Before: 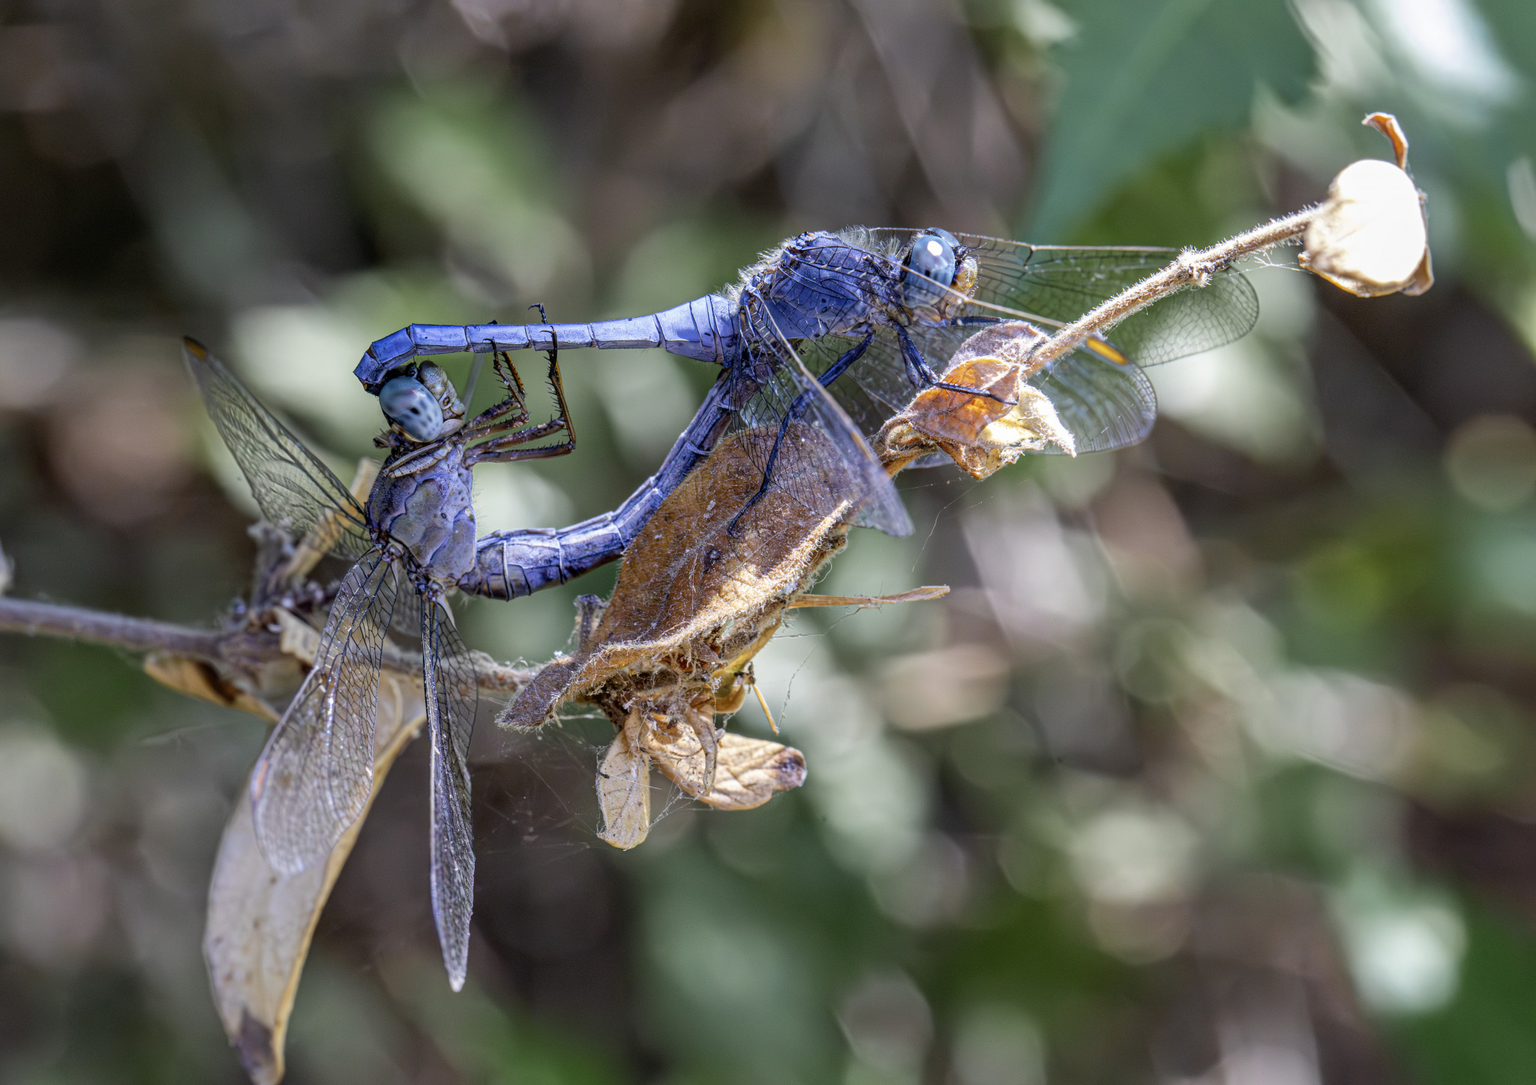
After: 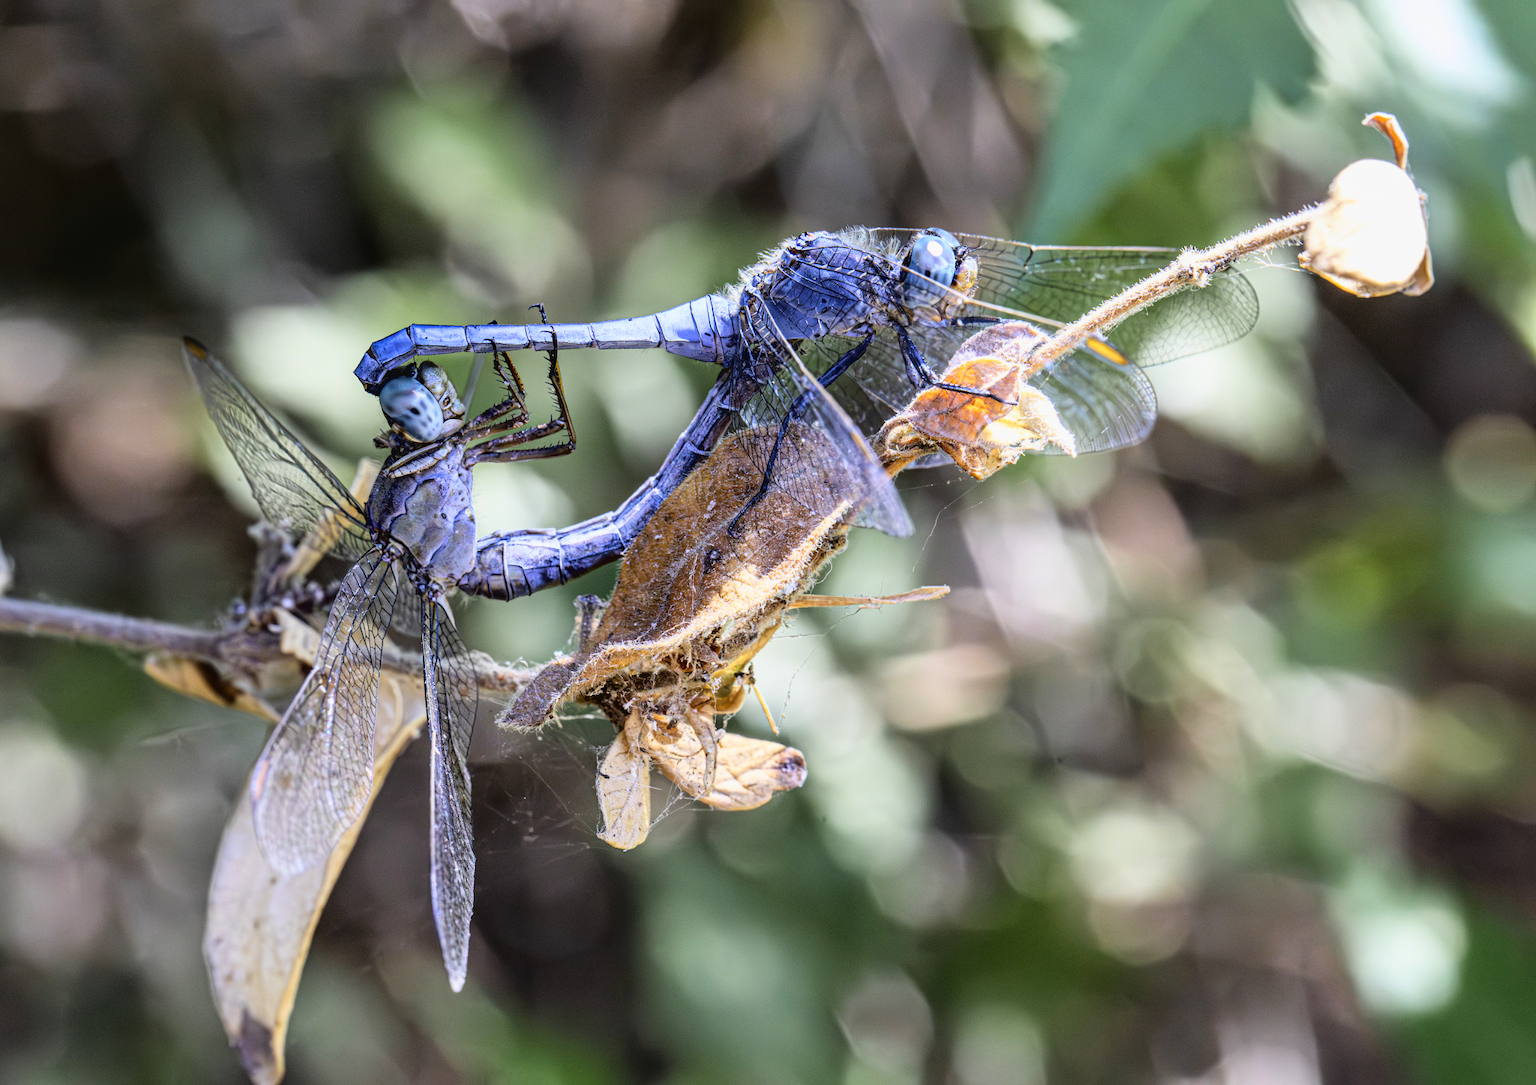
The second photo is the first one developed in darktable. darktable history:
tone curve: curves: ch0 [(0.003, 0.032) (0.037, 0.037) (0.142, 0.117) (0.279, 0.311) (0.405, 0.49) (0.526, 0.651) (0.722, 0.857) (0.875, 0.946) (1, 0.98)]; ch1 [(0, 0) (0.305, 0.325) (0.453, 0.437) (0.482, 0.473) (0.501, 0.498) (0.515, 0.523) (0.559, 0.591) (0.6, 0.659) (0.656, 0.71) (1, 1)]; ch2 [(0, 0) (0.323, 0.277) (0.424, 0.396) (0.479, 0.484) (0.499, 0.502) (0.515, 0.537) (0.564, 0.595) (0.644, 0.703) (0.742, 0.803) (1, 1)], color space Lab, linked channels, preserve colors none
